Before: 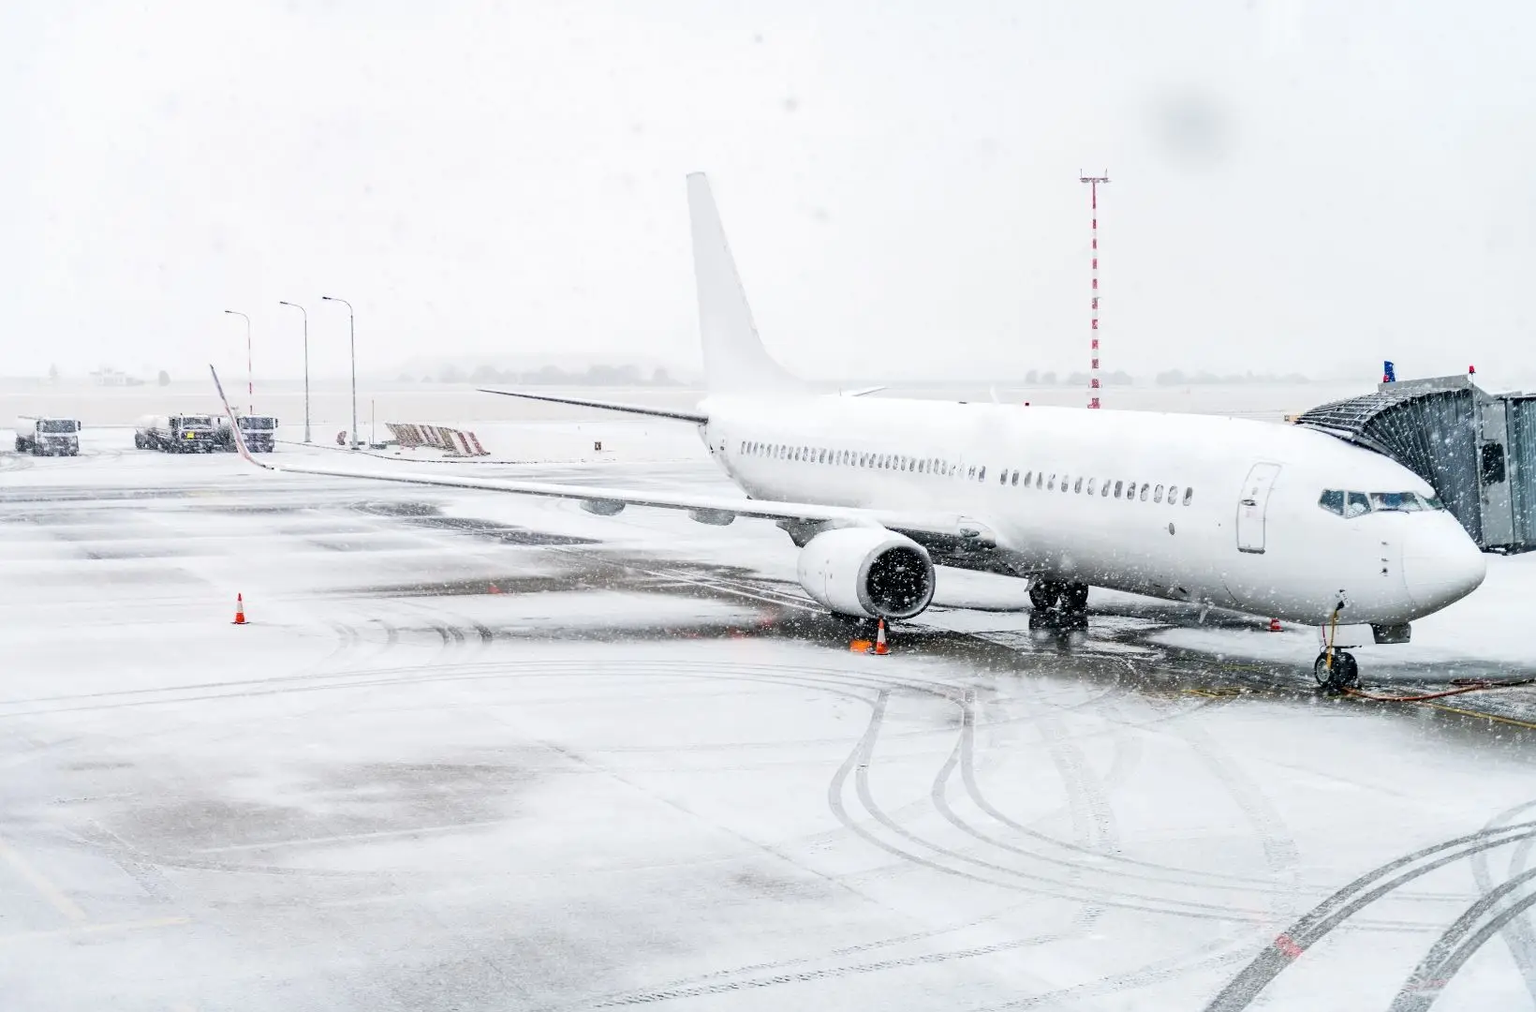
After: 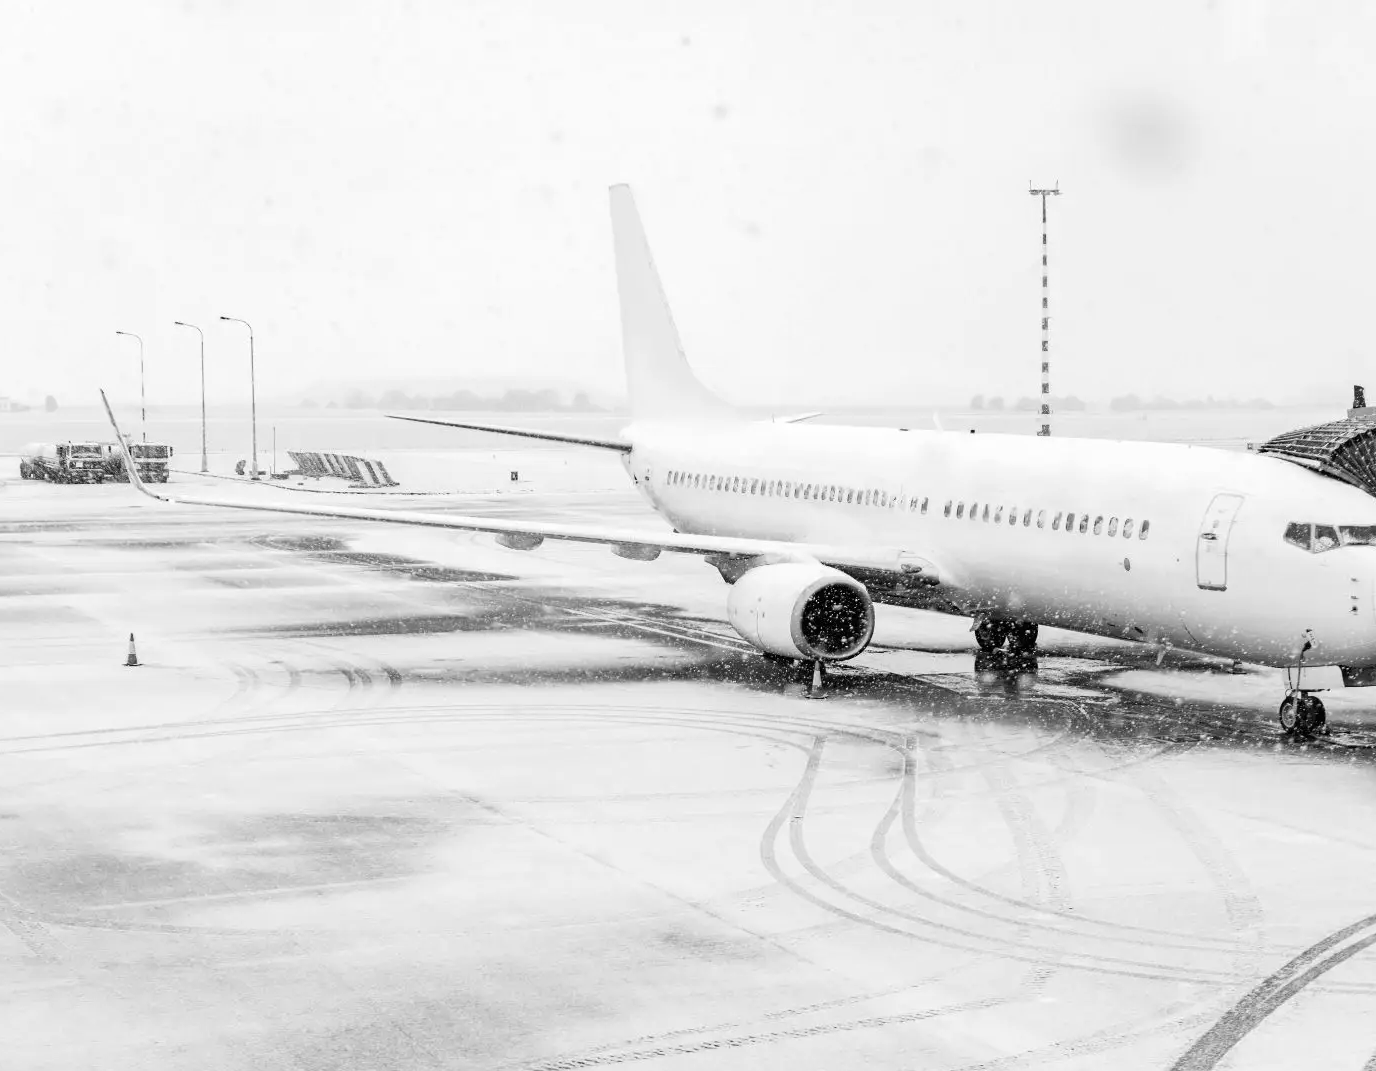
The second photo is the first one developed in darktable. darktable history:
monochrome: on, module defaults
crop: left 7.598%, right 7.873%
